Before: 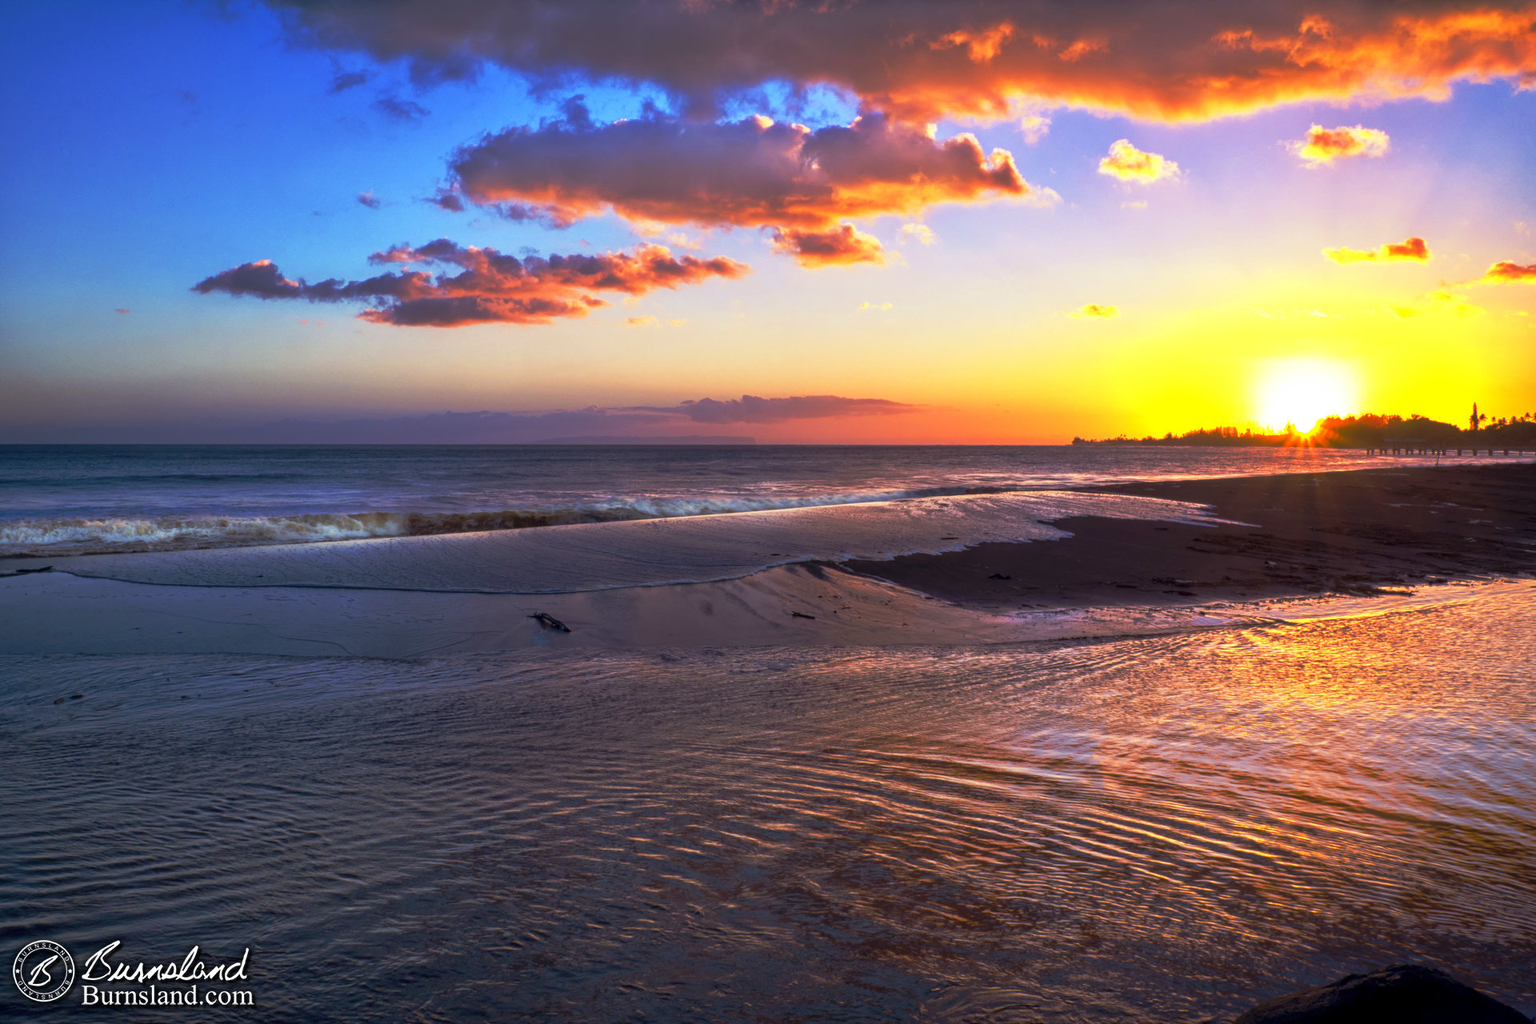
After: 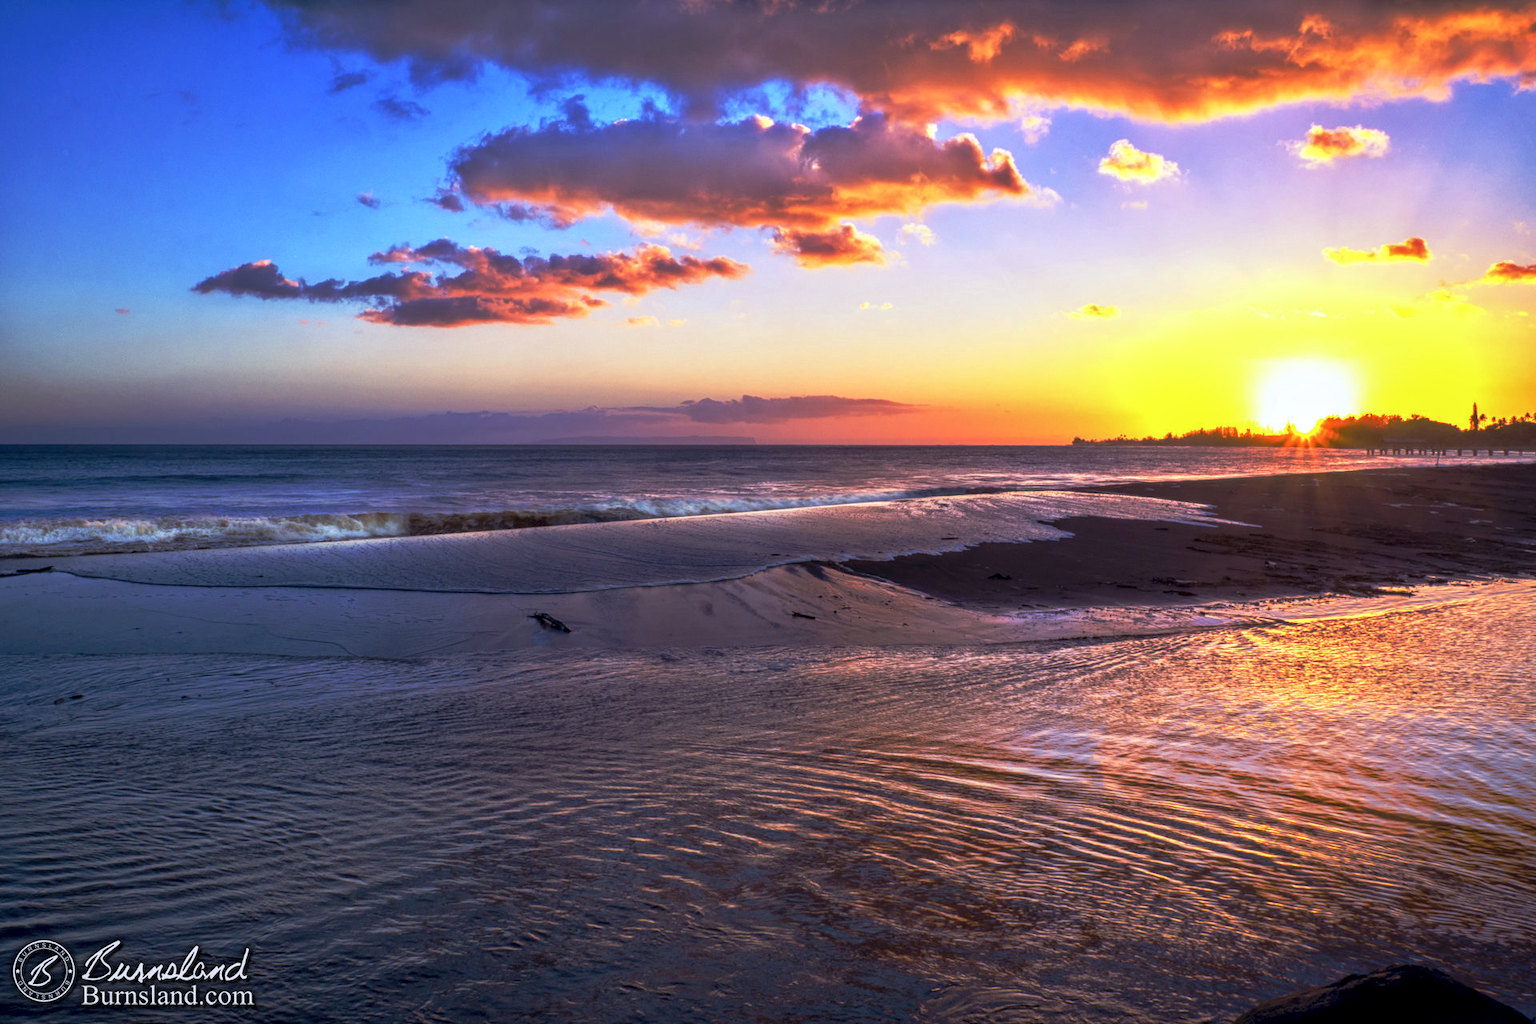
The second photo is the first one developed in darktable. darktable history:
local contrast: on, module defaults
color calibration: illuminant as shot in camera, x 0.358, y 0.373, temperature 4628.91 K
